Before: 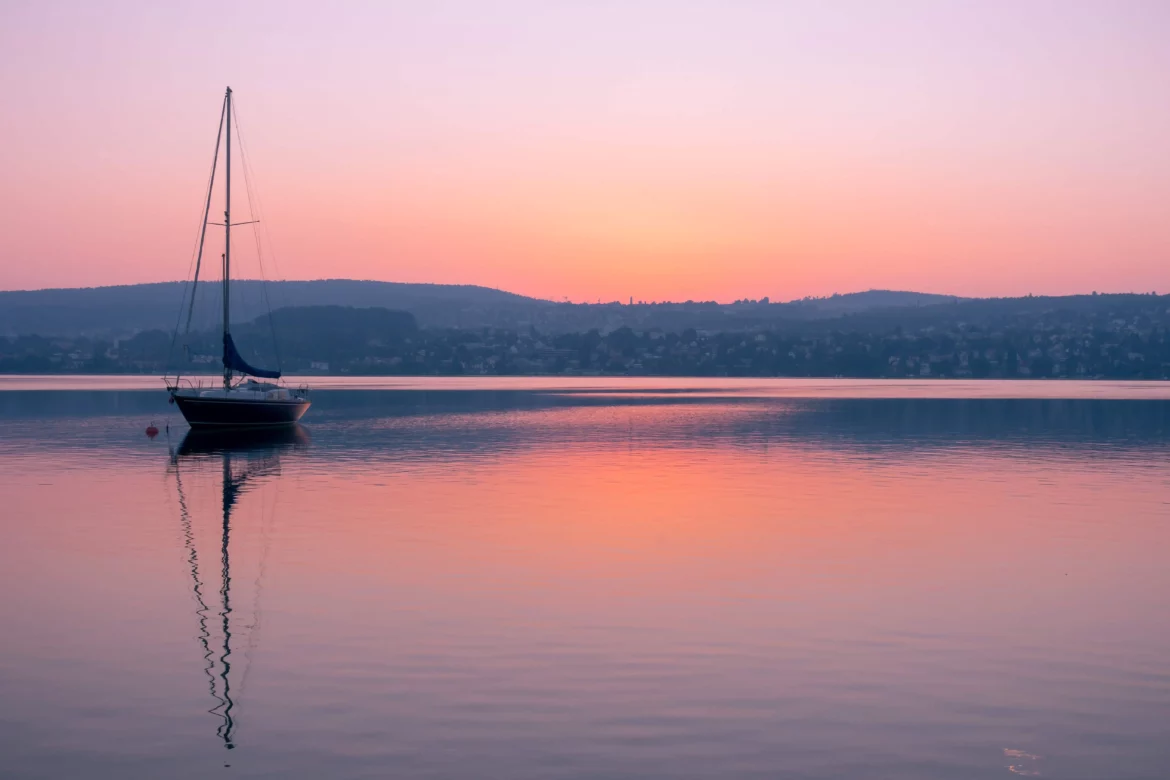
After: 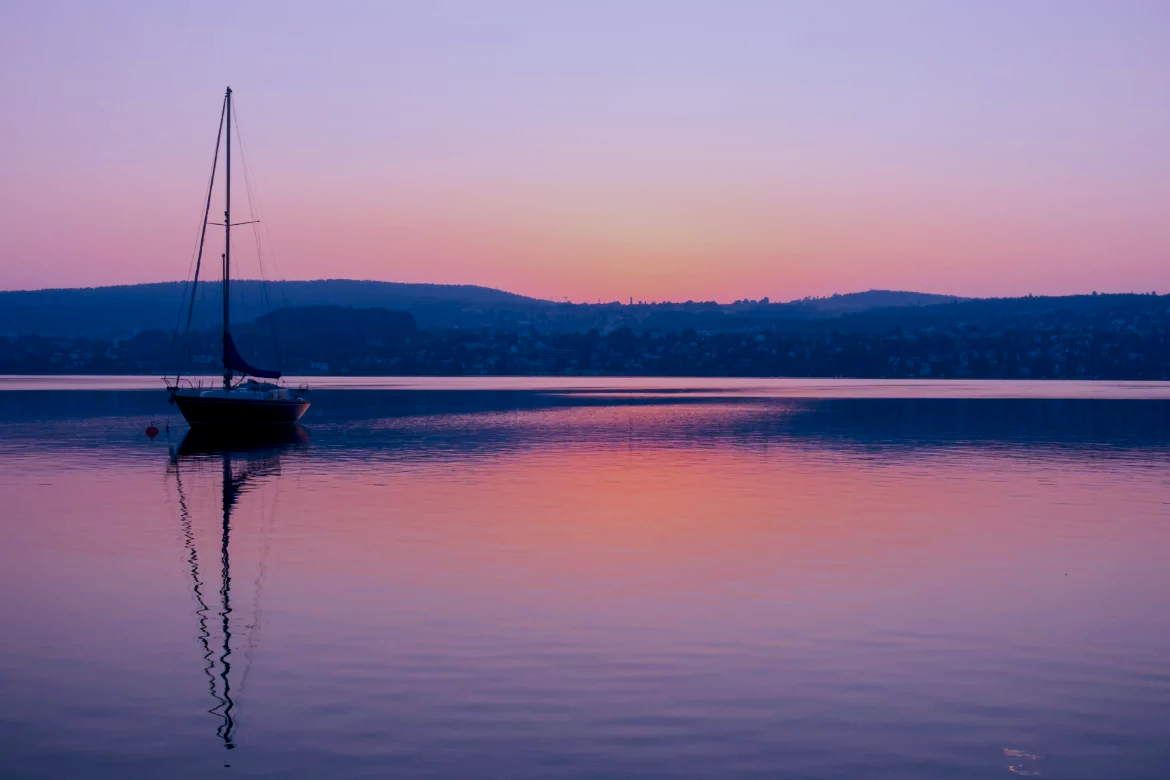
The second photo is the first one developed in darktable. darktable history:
filmic rgb: black relative exposure -6.82 EV, white relative exposure 5.89 EV, hardness 2.71
white balance: red 0.948, green 1.02, blue 1.176
contrast brightness saturation: contrast 0.22, brightness -0.19, saturation 0.24
